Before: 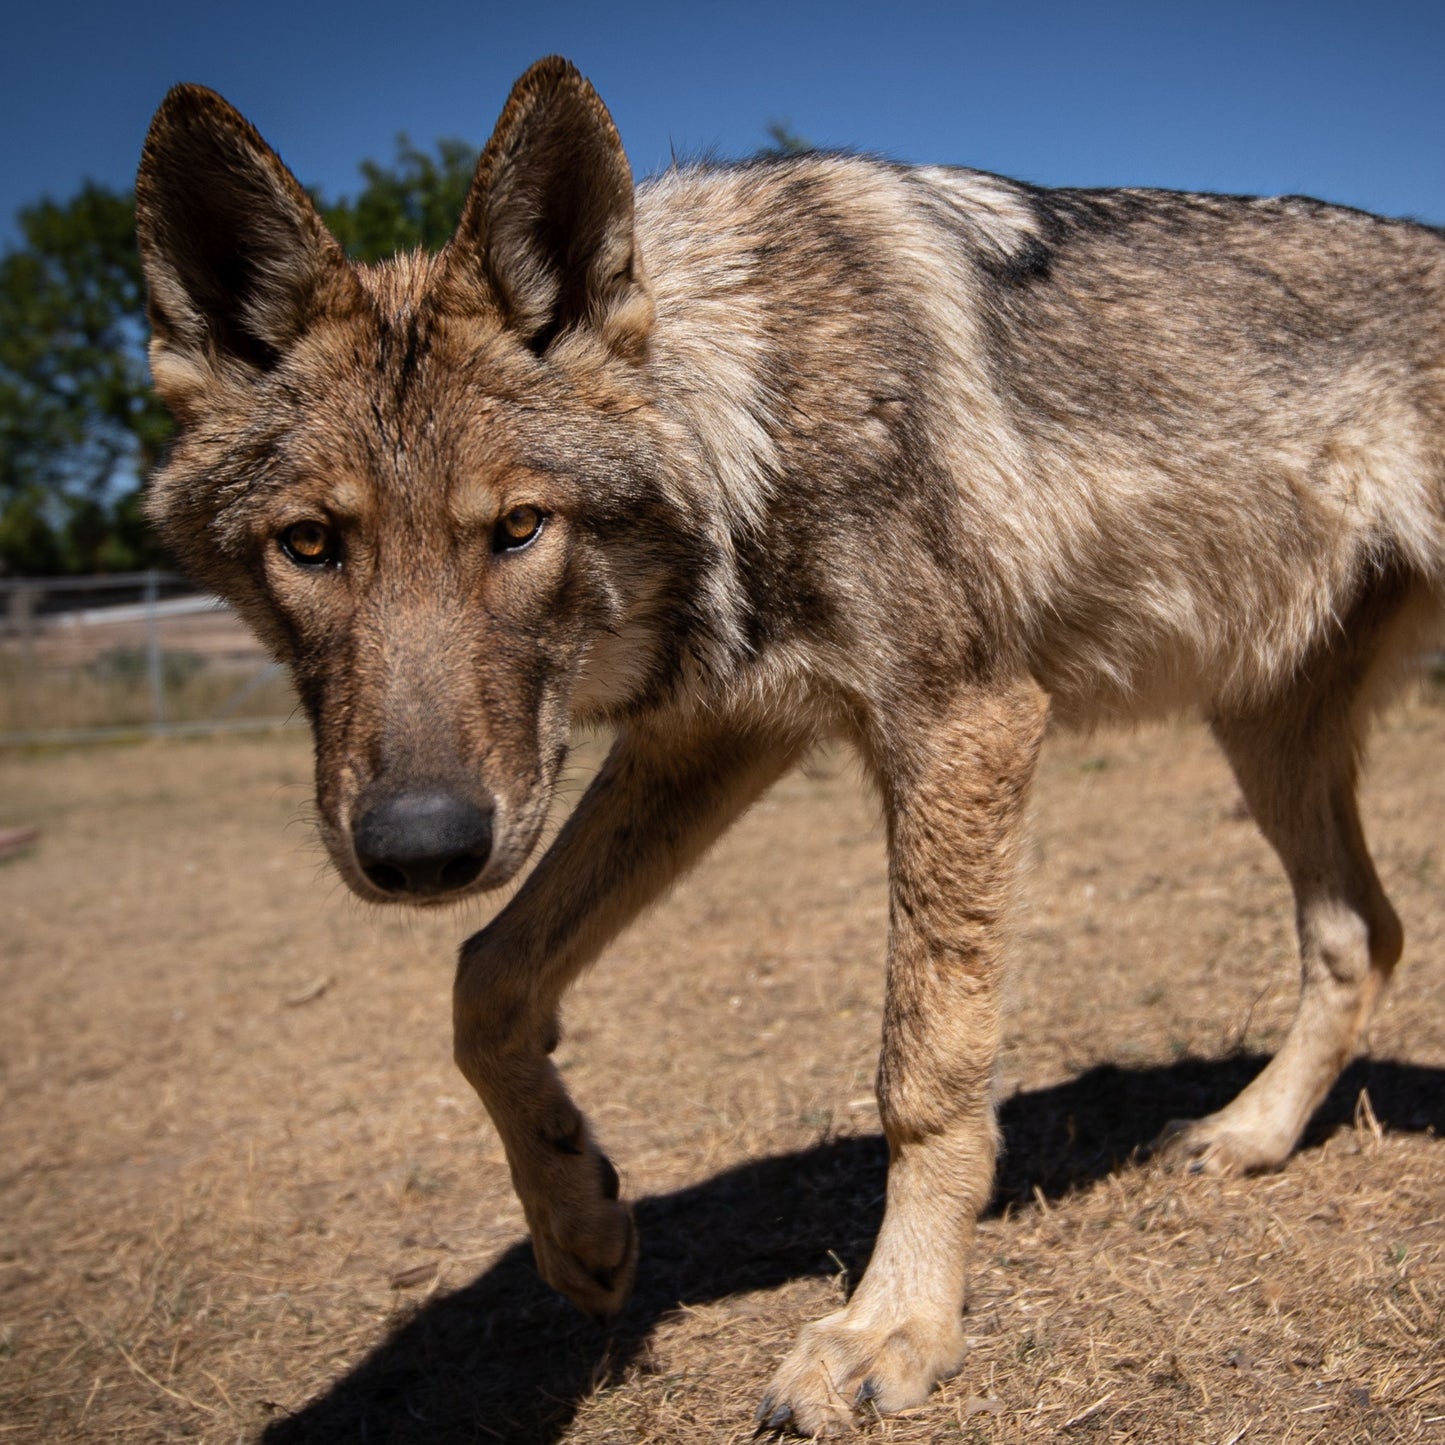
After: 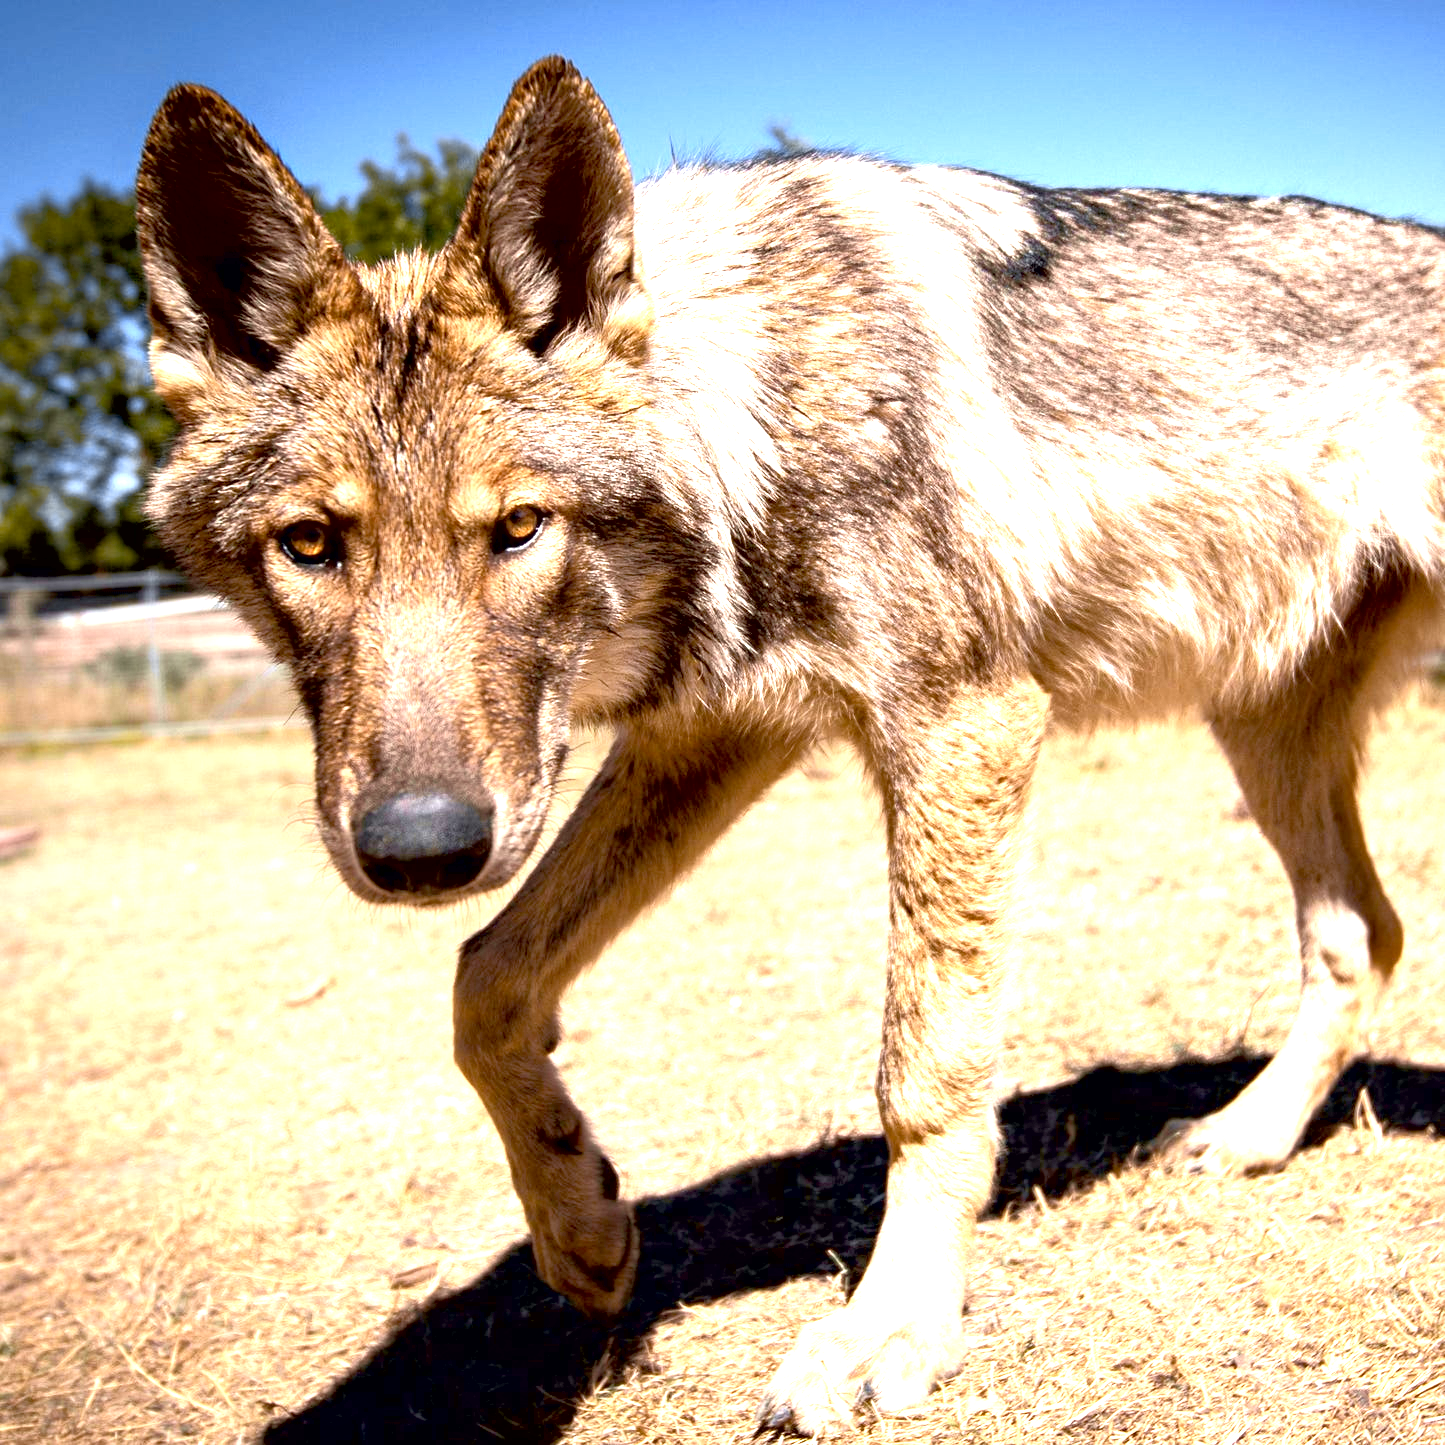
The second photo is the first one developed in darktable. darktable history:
tone curve: curves: ch0 [(0, 0) (0.15, 0.17) (0.452, 0.437) (0.611, 0.588) (0.751, 0.749) (1, 1)]; ch1 [(0, 0) (0.325, 0.327) (0.412, 0.45) (0.453, 0.484) (0.5, 0.499) (0.541, 0.55) (0.617, 0.612) (0.695, 0.697) (1, 1)]; ch2 [(0, 0) (0.386, 0.397) (0.452, 0.459) (0.505, 0.498) (0.524, 0.547) (0.574, 0.566) (0.633, 0.641) (1, 1)], color space Lab, independent channels, preserve colors none
exposure: black level correction 0.005, exposure 2.079 EV, compensate highlight preservation false
